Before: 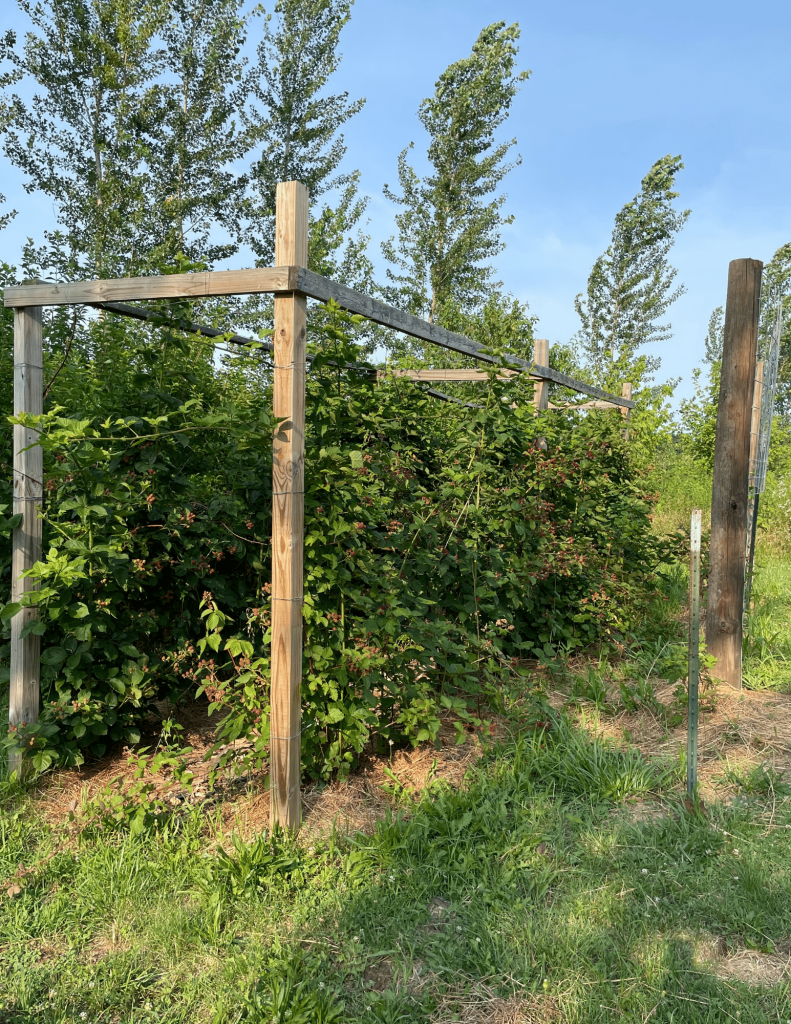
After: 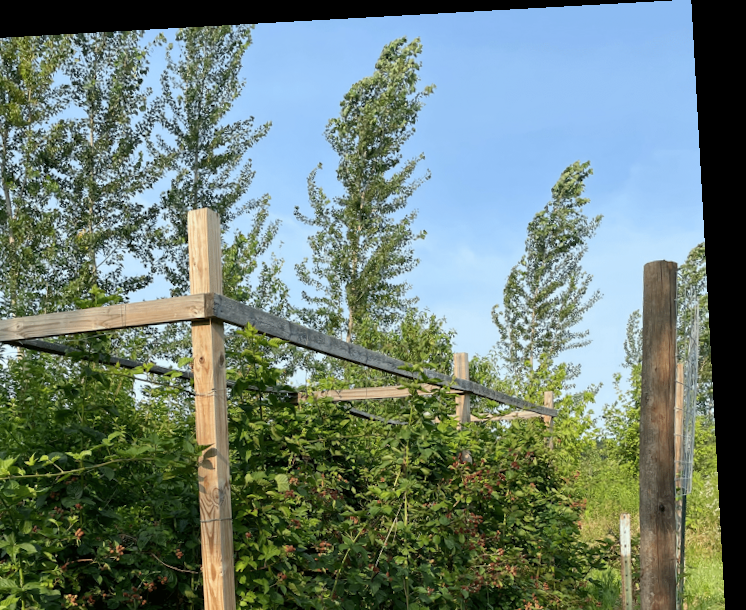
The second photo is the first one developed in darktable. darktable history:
crop and rotate: left 11.812%, bottom 42.776%
tone equalizer: on, module defaults
rotate and perspective: rotation -3.18°, automatic cropping off
